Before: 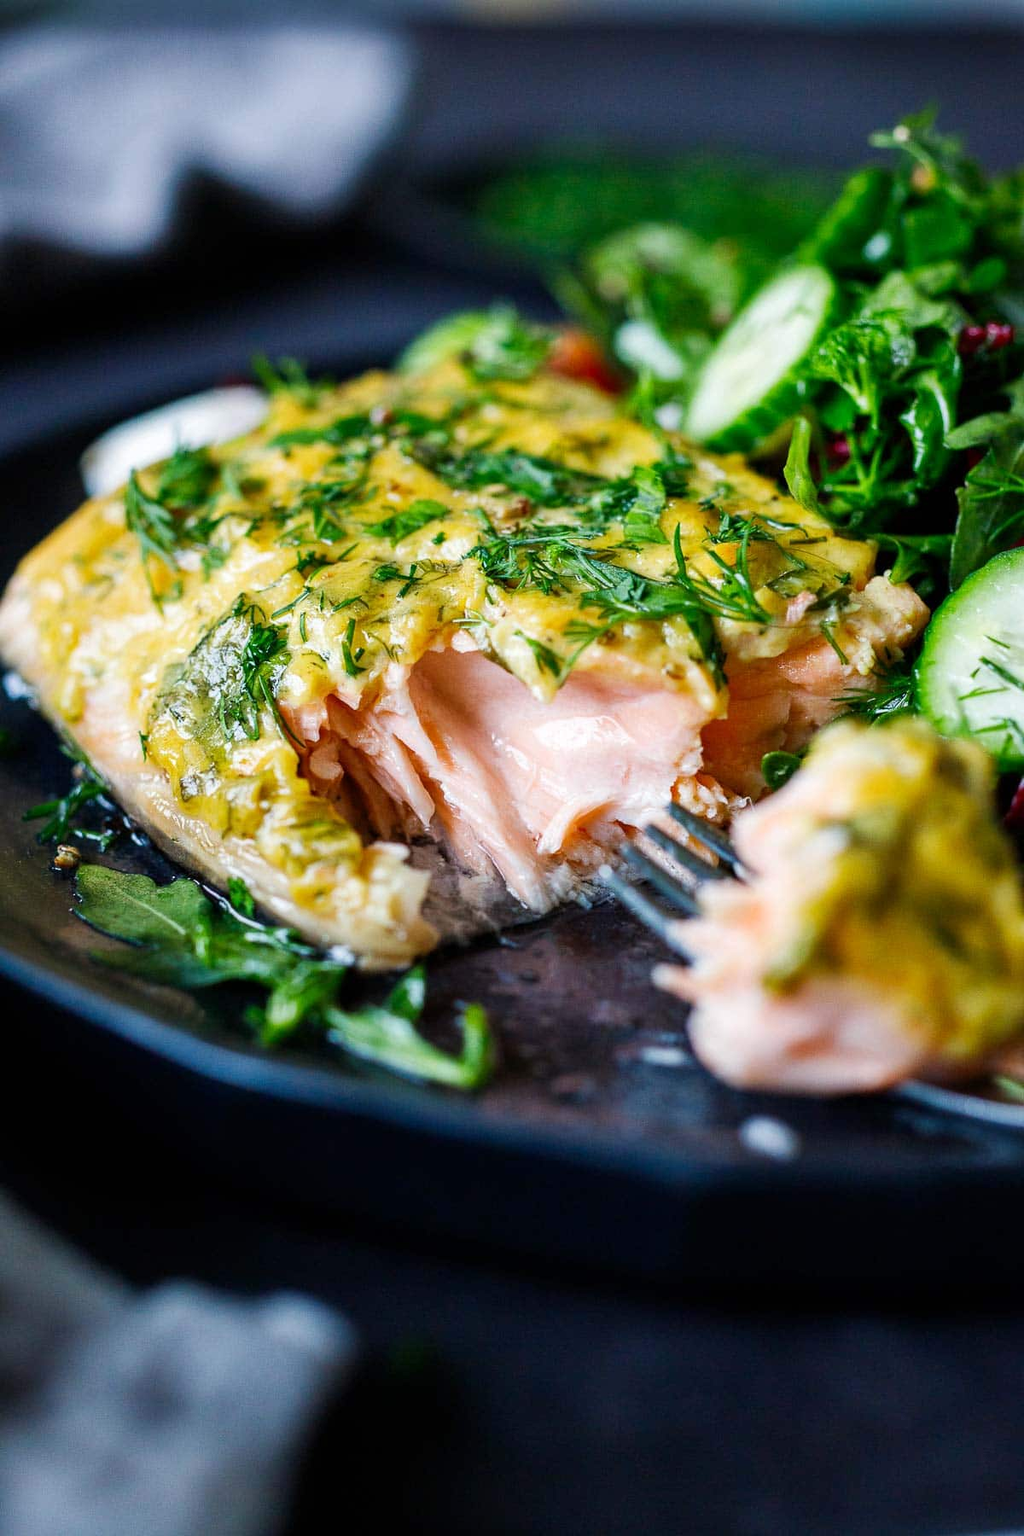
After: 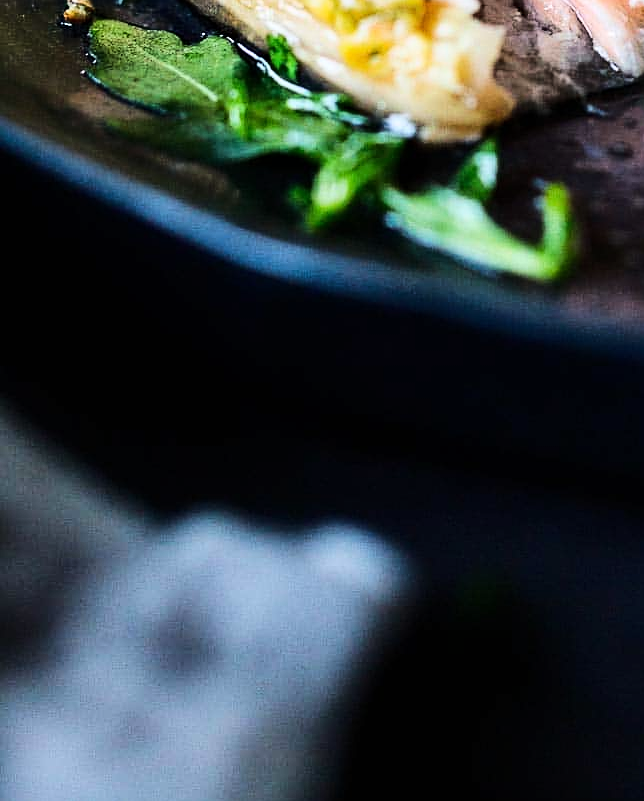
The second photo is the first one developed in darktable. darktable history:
sharpen: on, module defaults
base curve: curves: ch0 [(0, 0) (0.036, 0.025) (0.121, 0.166) (0.206, 0.329) (0.605, 0.79) (1, 1)]
crop and rotate: top 55.275%, right 46.291%, bottom 0.198%
